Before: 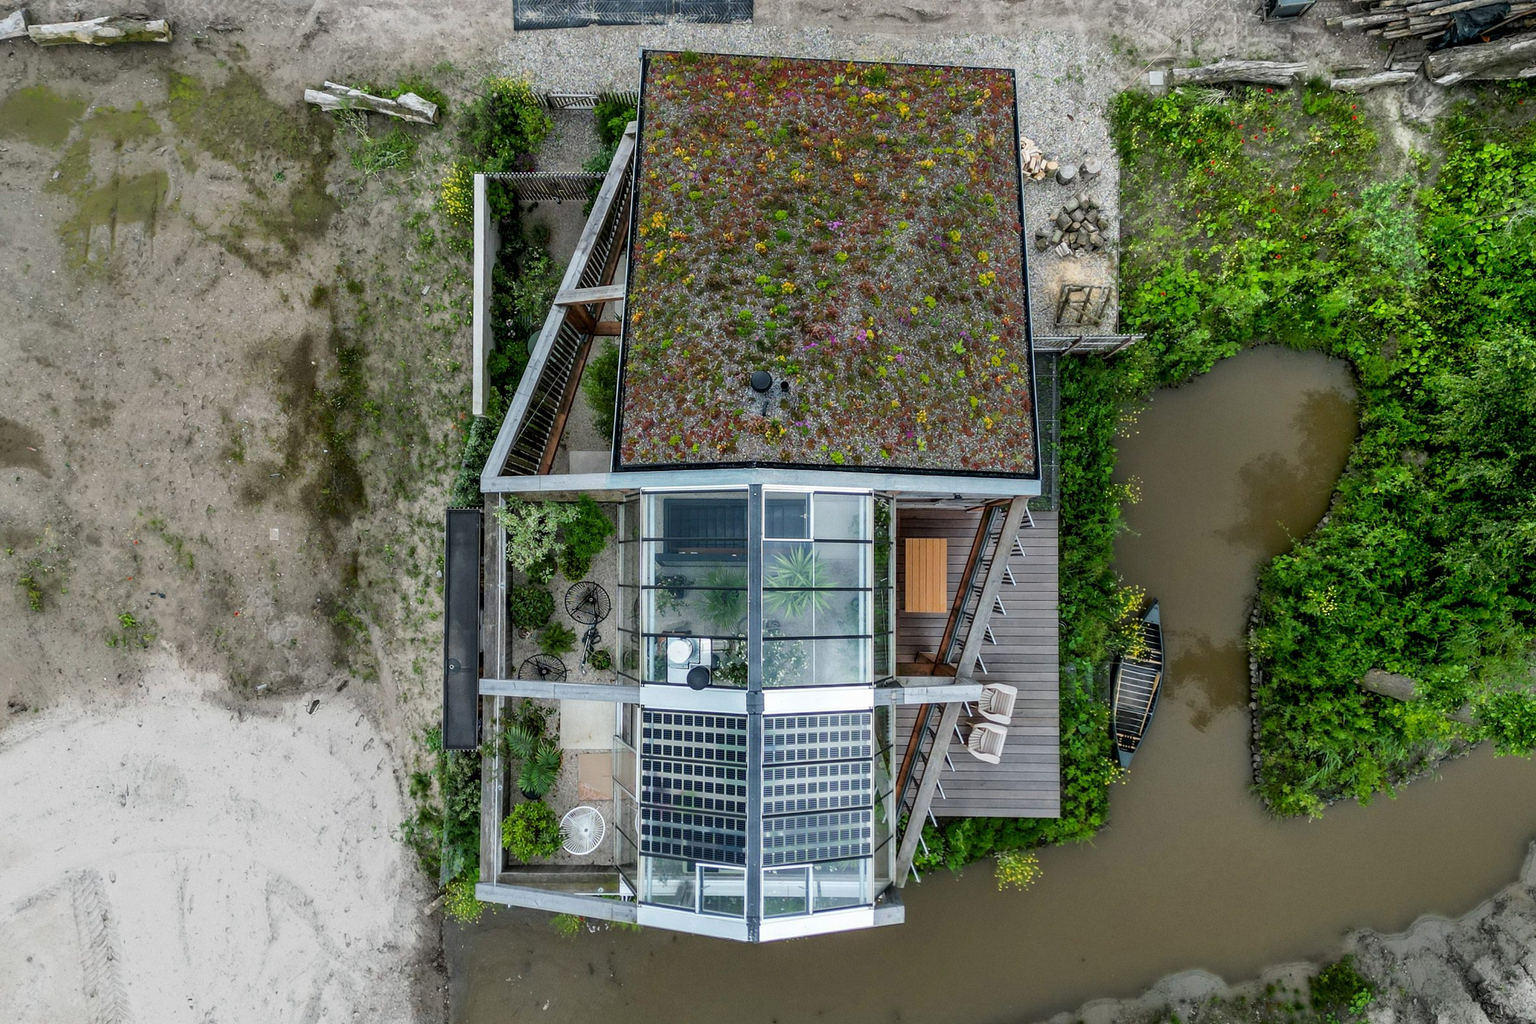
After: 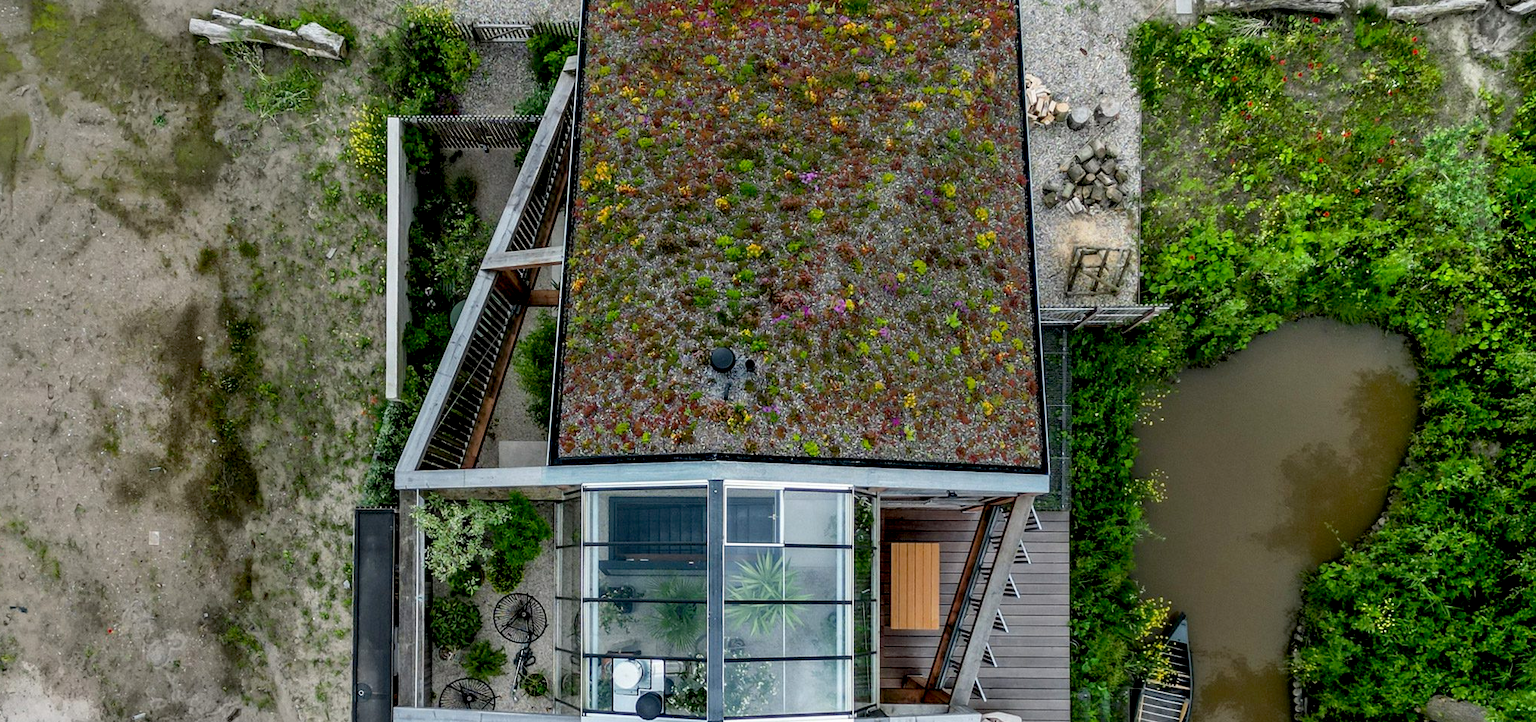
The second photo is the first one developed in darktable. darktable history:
exposure: black level correction 0.011, compensate highlight preservation false
crop and rotate: left 9.345%, top 7.22%, right 4.982%, bottom 32.331%
